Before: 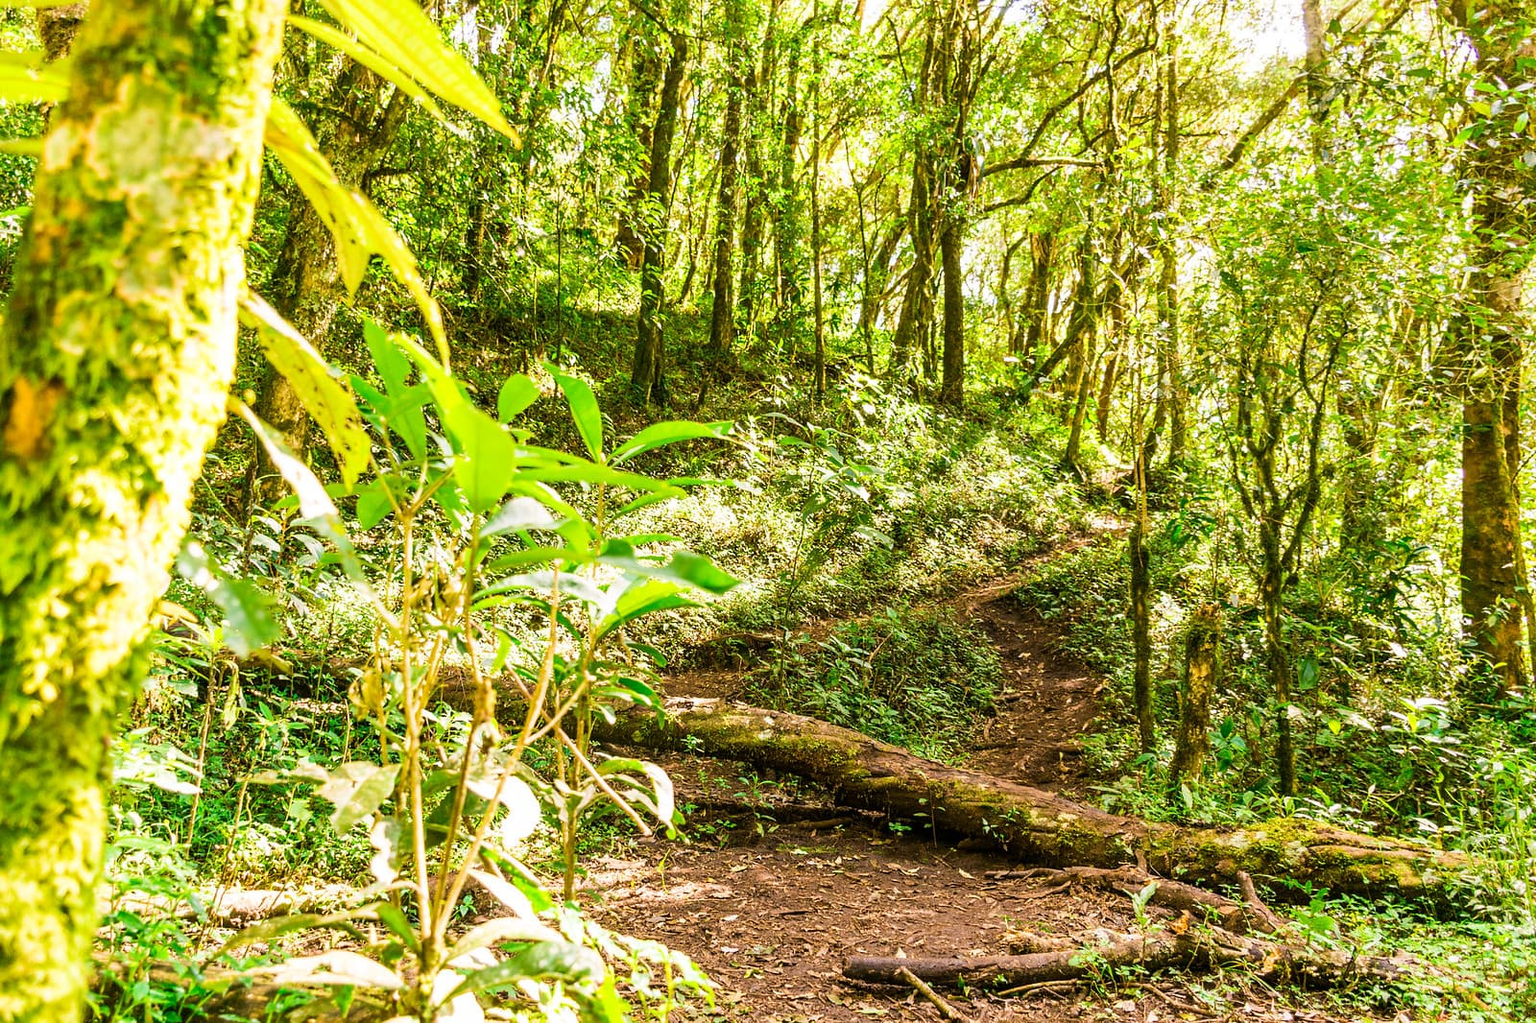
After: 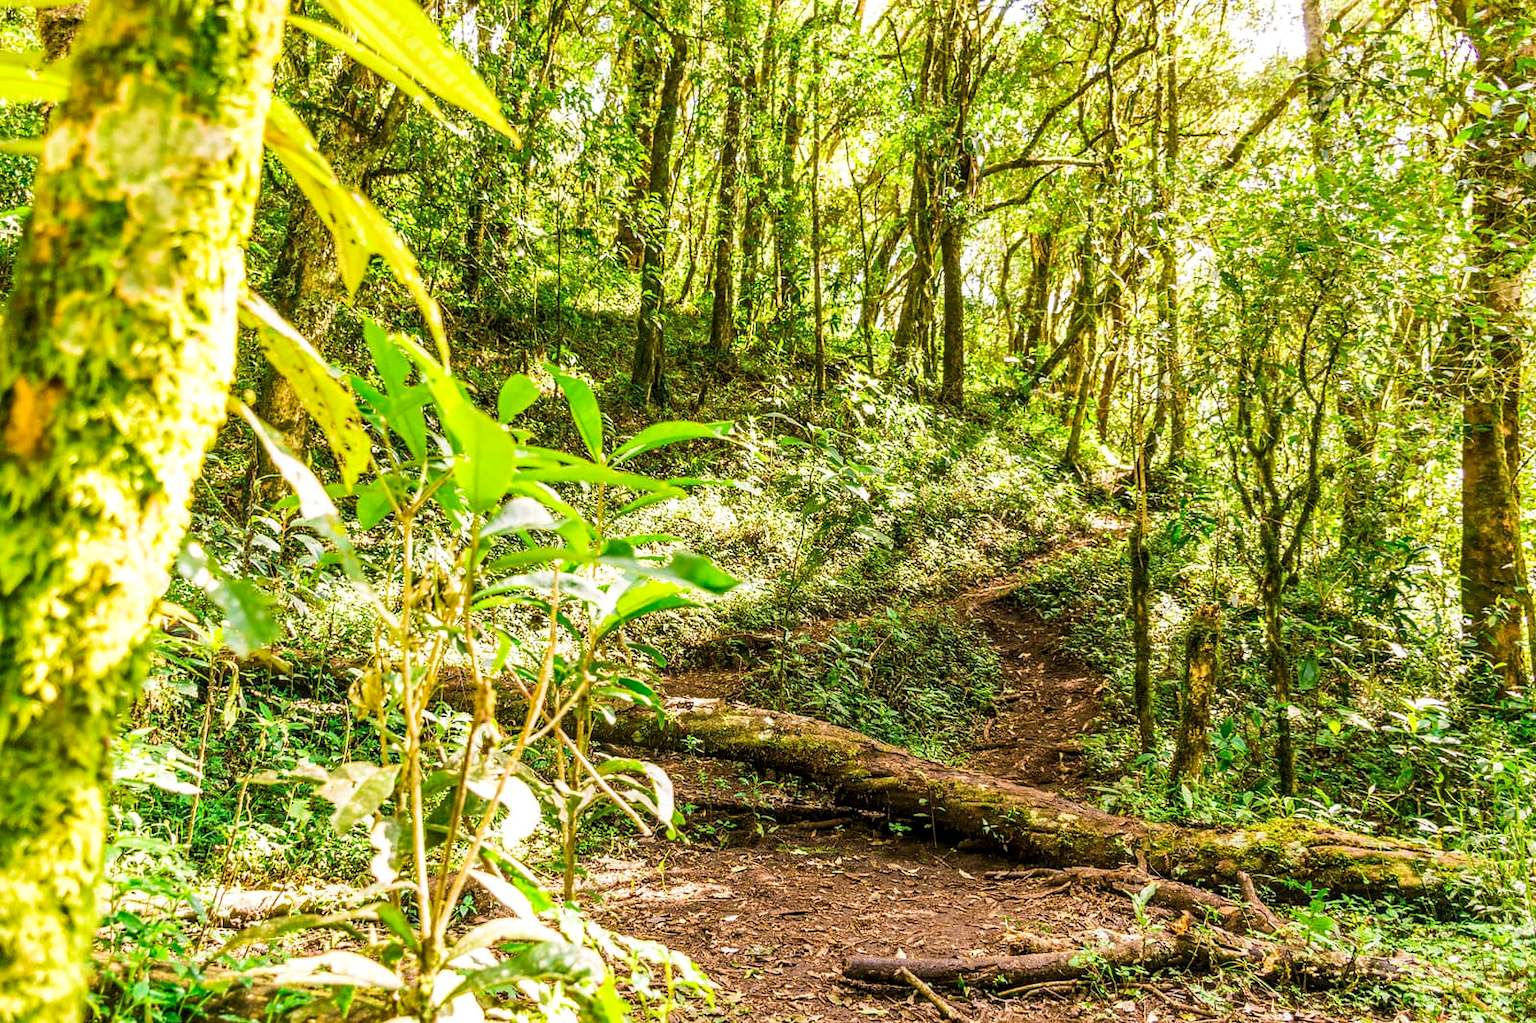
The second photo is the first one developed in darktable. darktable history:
haze removal: on, module defaults
local contrast: on, module defaults
